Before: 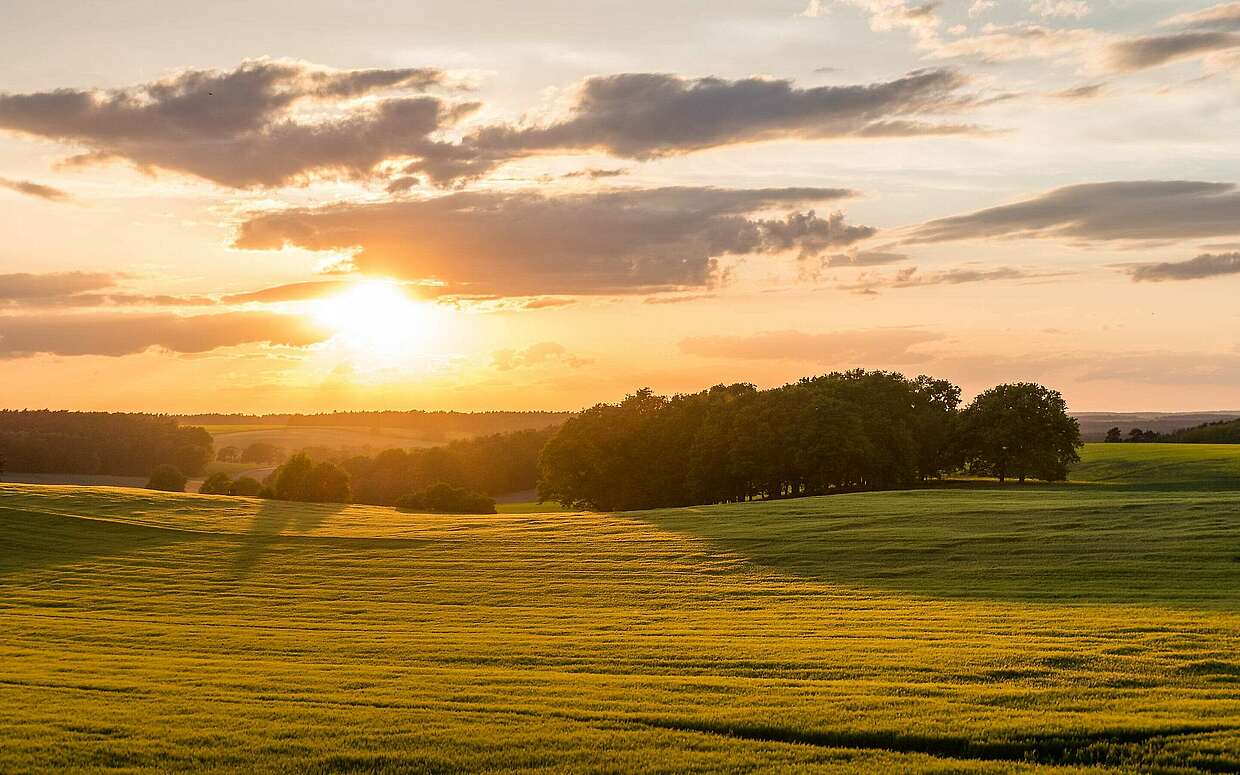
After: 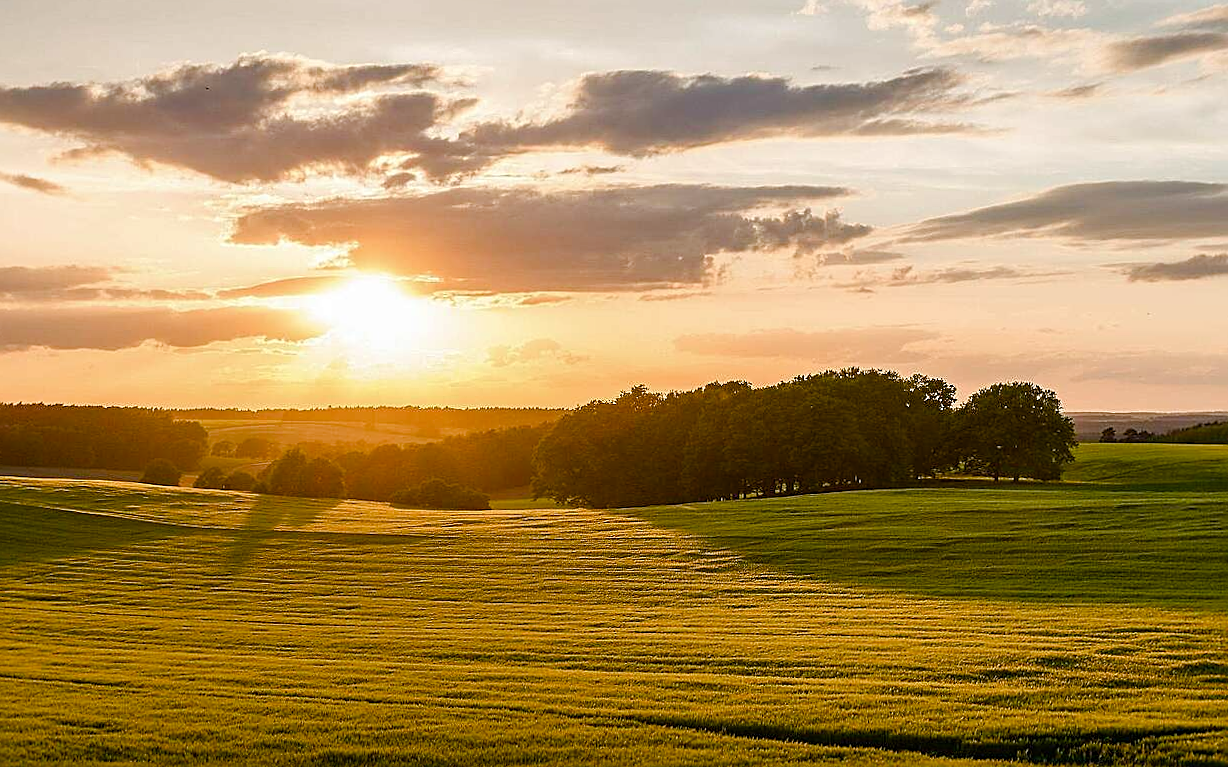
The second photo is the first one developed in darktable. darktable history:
color balance rgb: perceptual saturation grading › global saturation 0.96%, perceptual saturation grading › highlights -18.1%, perceptual saturation grading › mid-tones 33.766%, perceptual saturation grading › shadows 50.363%
crop and rotate: angle -0.345°
sharpen: on, module defaults
